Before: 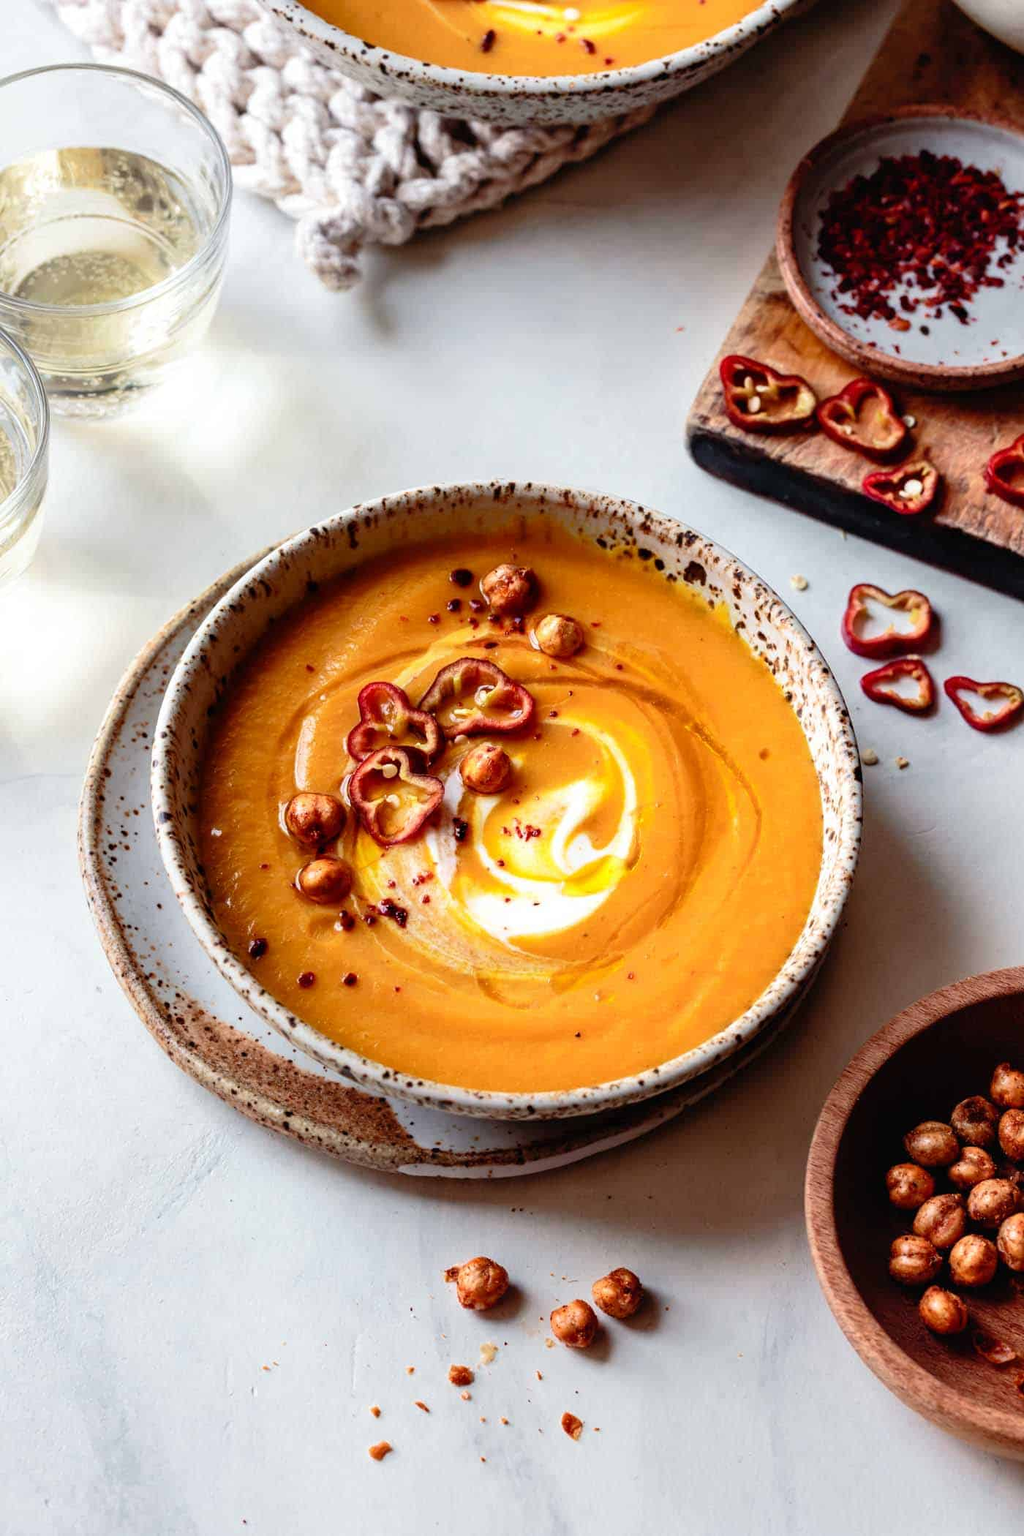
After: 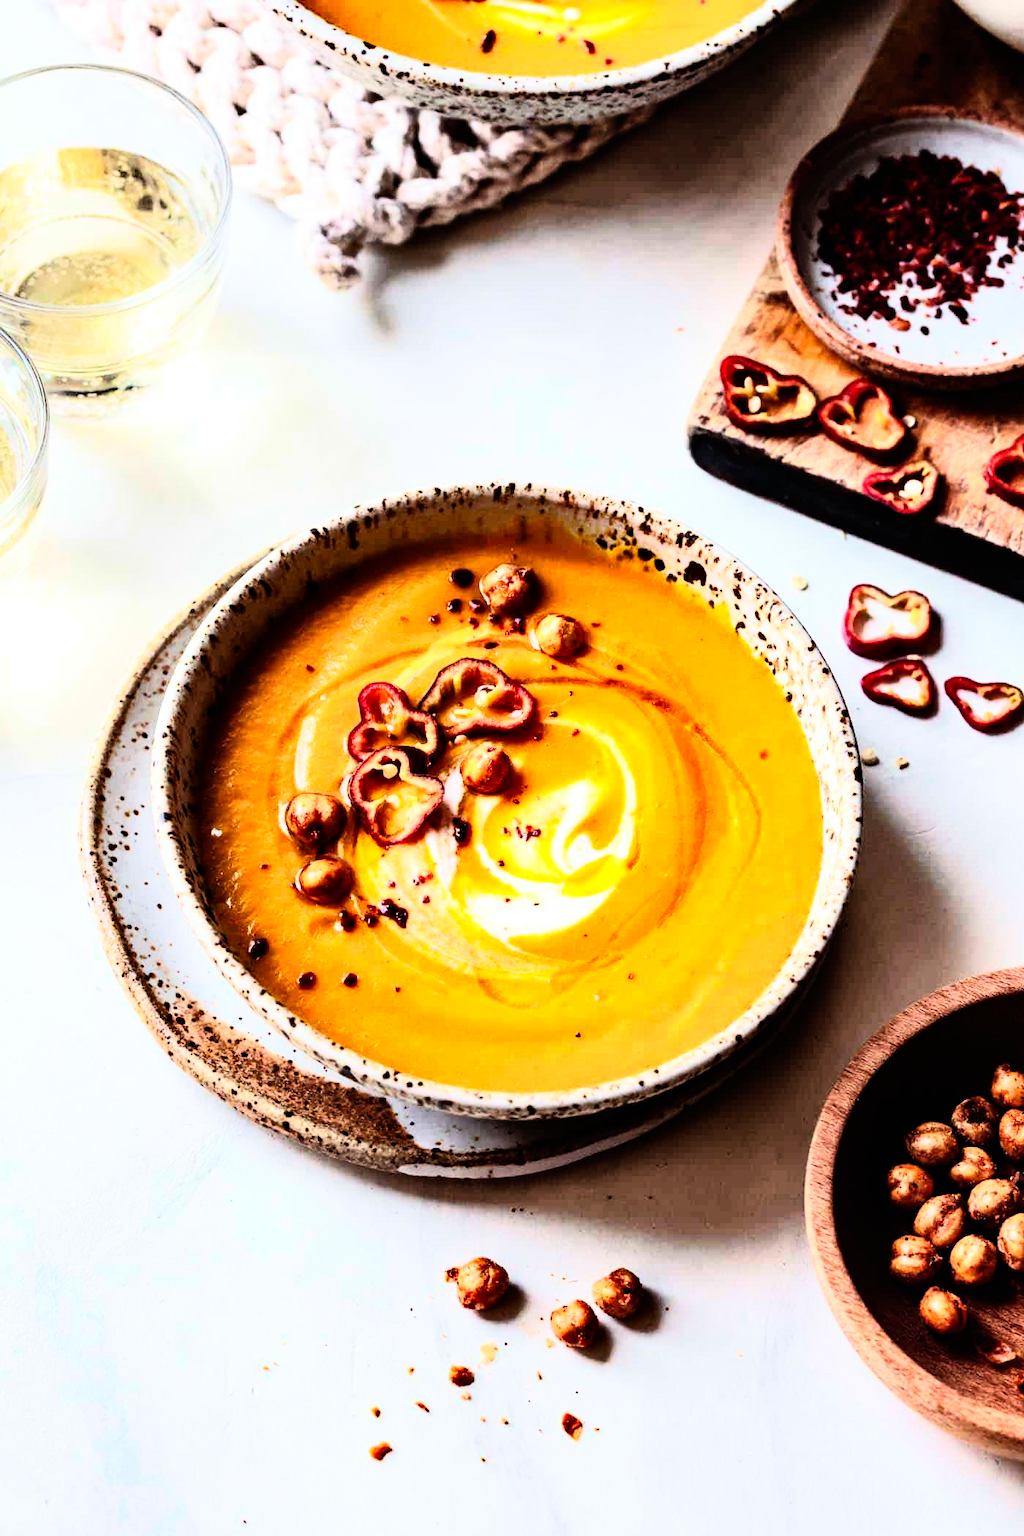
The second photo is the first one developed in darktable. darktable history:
rgb curve: curves: ch0 [(0, 0) (0.21, 0.15) (0.24, 0.21) (0.5, 0.75) (0.75, 0.96) (0.89, 0.99) (1, 1)]; ch1 [(0, 0.02) (0.21, 0.13) (0.25, 0.2) (0.5, 0.67) (0.75, 0.9) (0.89, 0.97) (1, 1)]; ch2 [(0, 0.02) (0.21, 0.13) (0.25, 0.2) (0.5, 0.67) (0.75, 0.9) (0.89, 0.97) (1, 1)], compensate middle gray true
shadows and highlights: shadows 5, soften with gaussian
